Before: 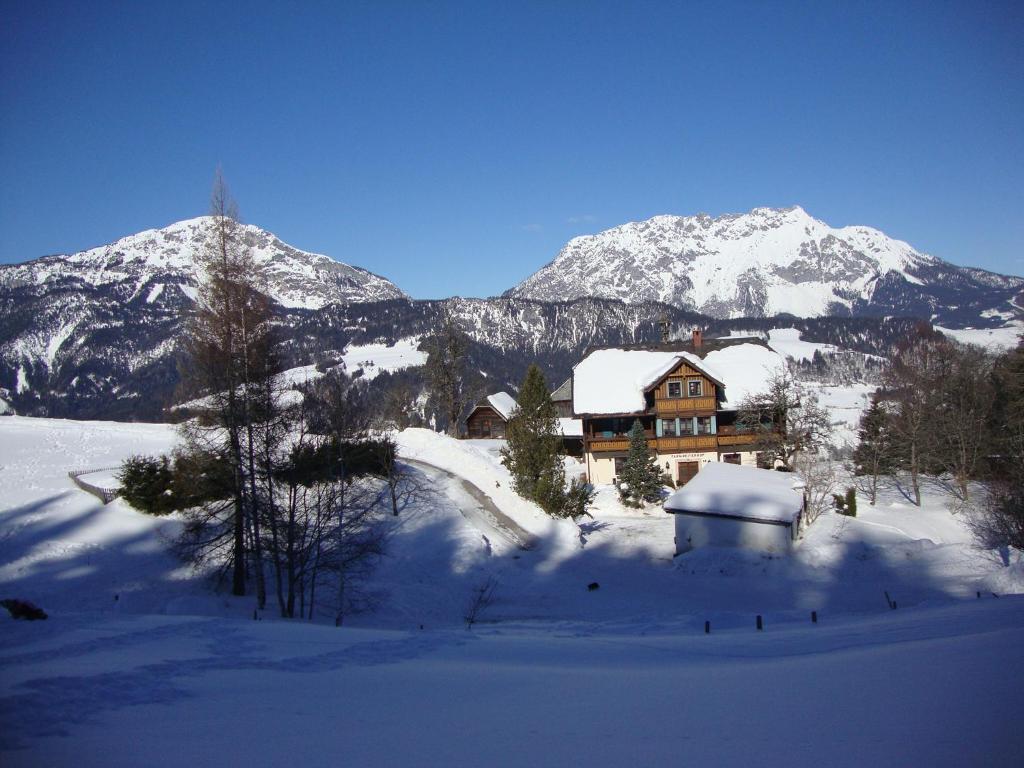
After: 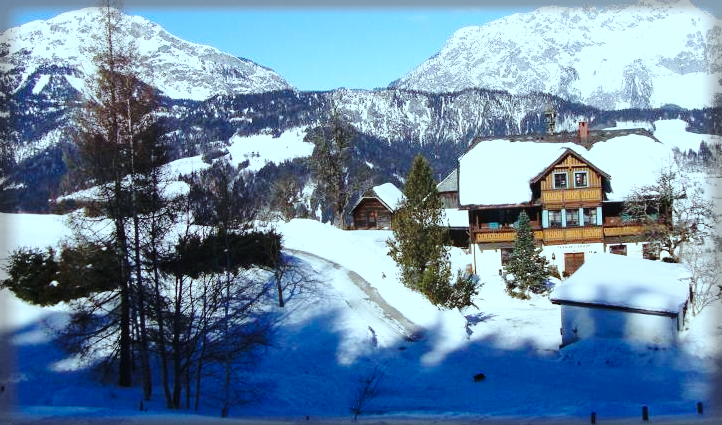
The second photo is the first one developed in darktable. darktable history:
tone equalizer: edges refinement/feathering 500, mask exposure compensation -1.57 EV, preserve details no
crop: left 11.168%, top 27.336%, right 18.313%, bottom 17.225%
vignetting: fall-off start 93.85%, fall-off radius 5.02%, center (0, 0.007), automatic ratio true, width/height ratio 1.331, shape 0.044, unbound false
color correction: highlights a* -10.21, highlights b* -10.56
base curve: curves: ch0 [(0, 0) (0.036, 0.037) (0.121, 0.228) (0.46, 0.76) (0.859, 0.983) (1, 1)], preserve colors none
shadows and highlights: radius 90.92, shadows -14.39, white point adjustment 0.274, highlights 31.88, compress 48.3%, highlights color adjustment 0.068%, soften with gaussian
